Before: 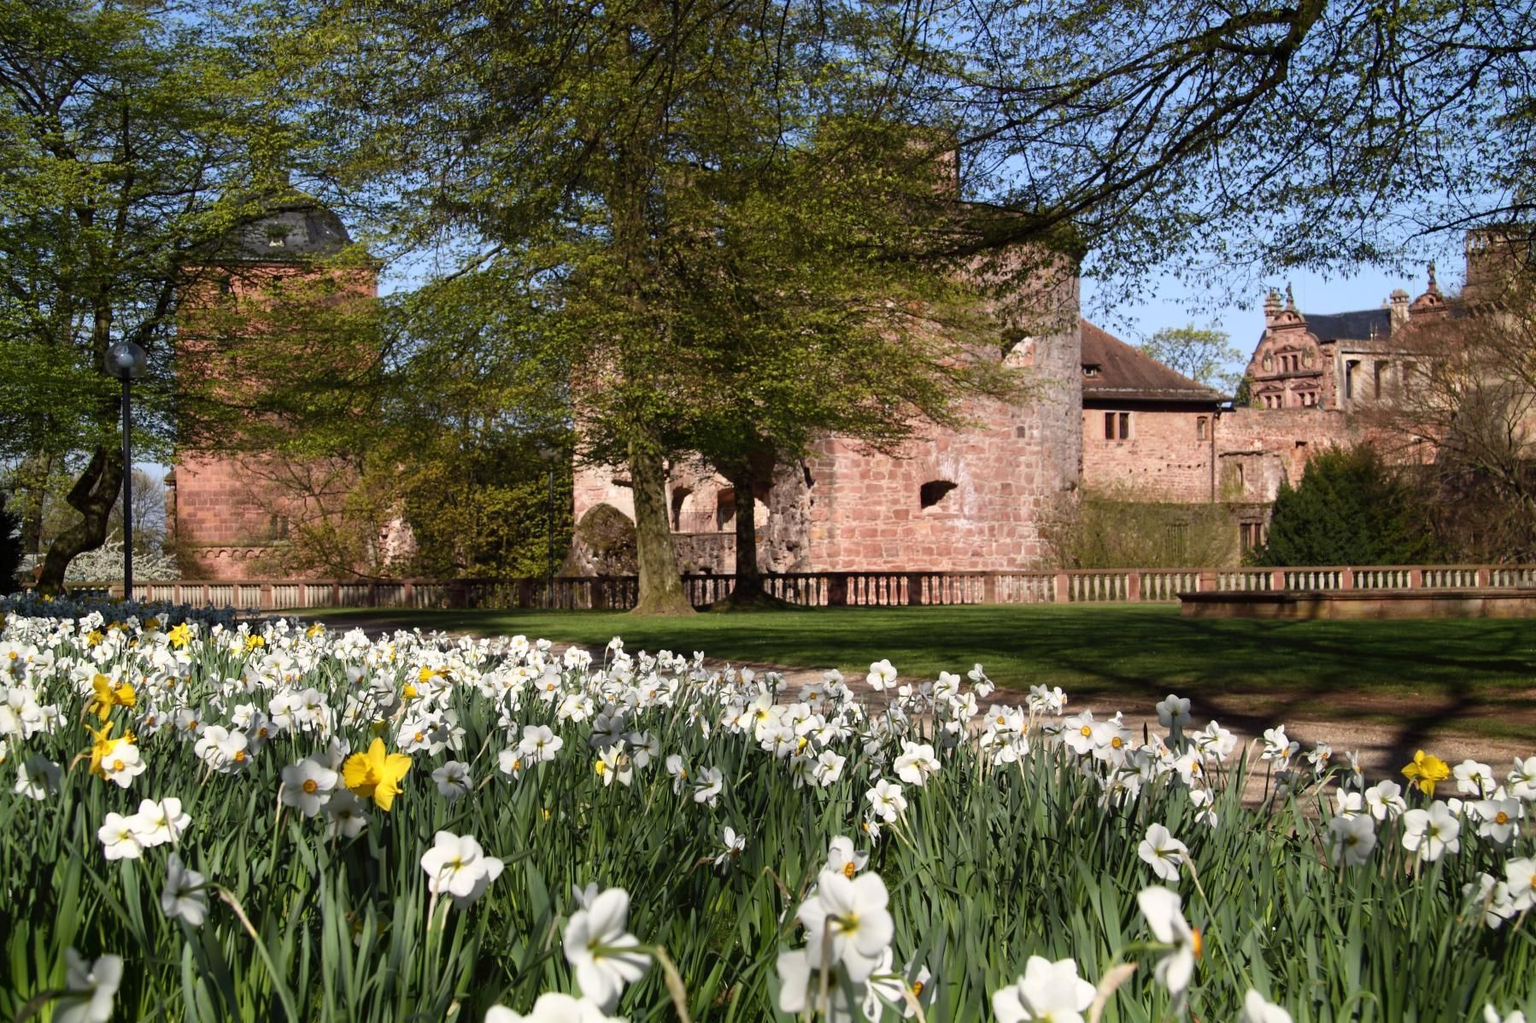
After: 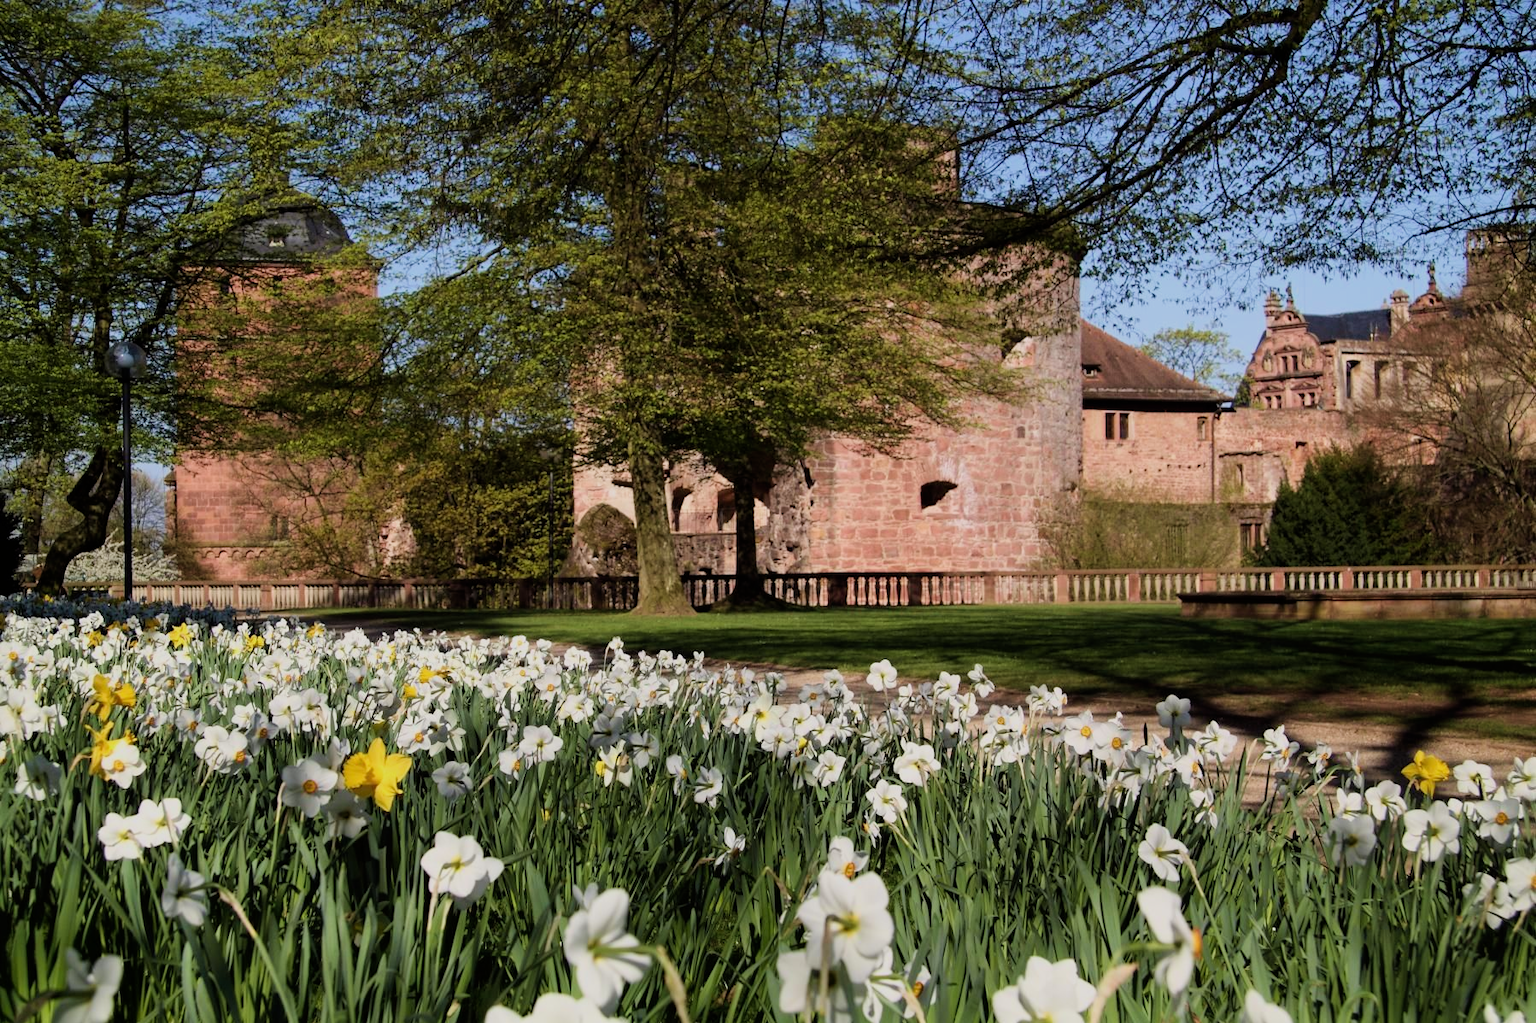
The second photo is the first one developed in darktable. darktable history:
filmic rgb: black relative exposure -8.04 EV, white relative exposure 3.86 EV, threshold 5.95 EV, hardness 4.29, enable highlight reconstruction true
velvia: on, module defaults
